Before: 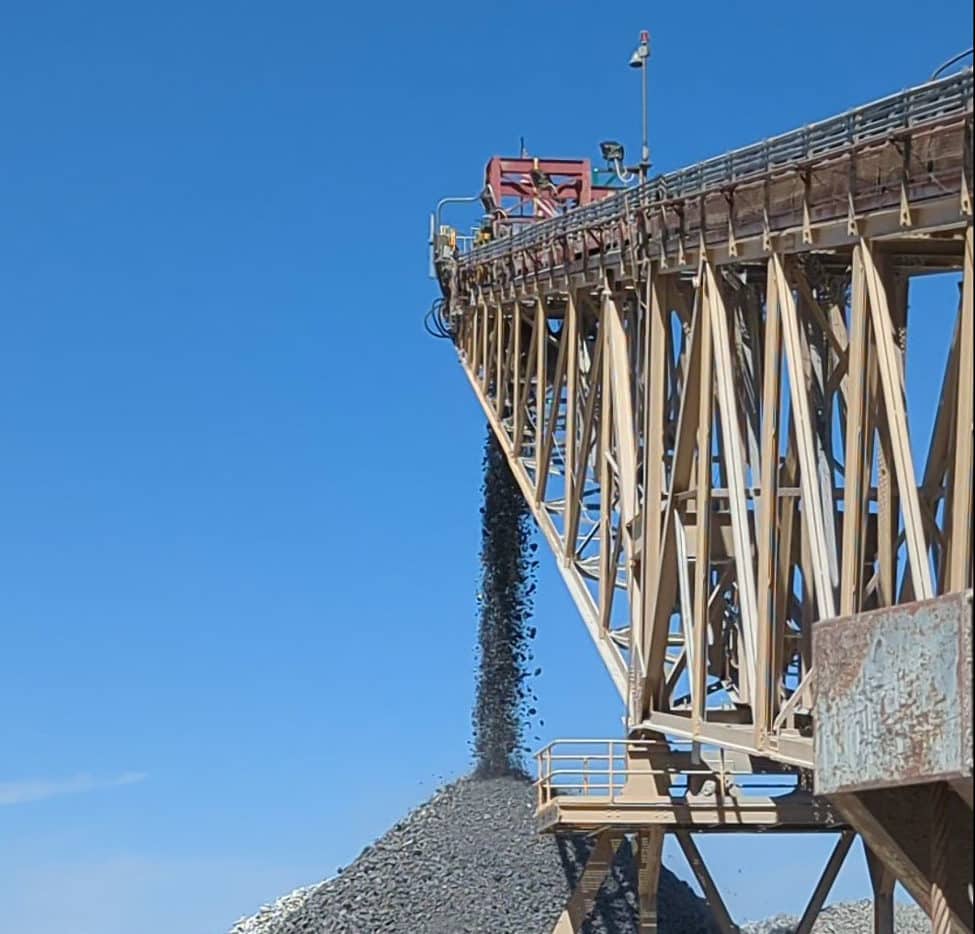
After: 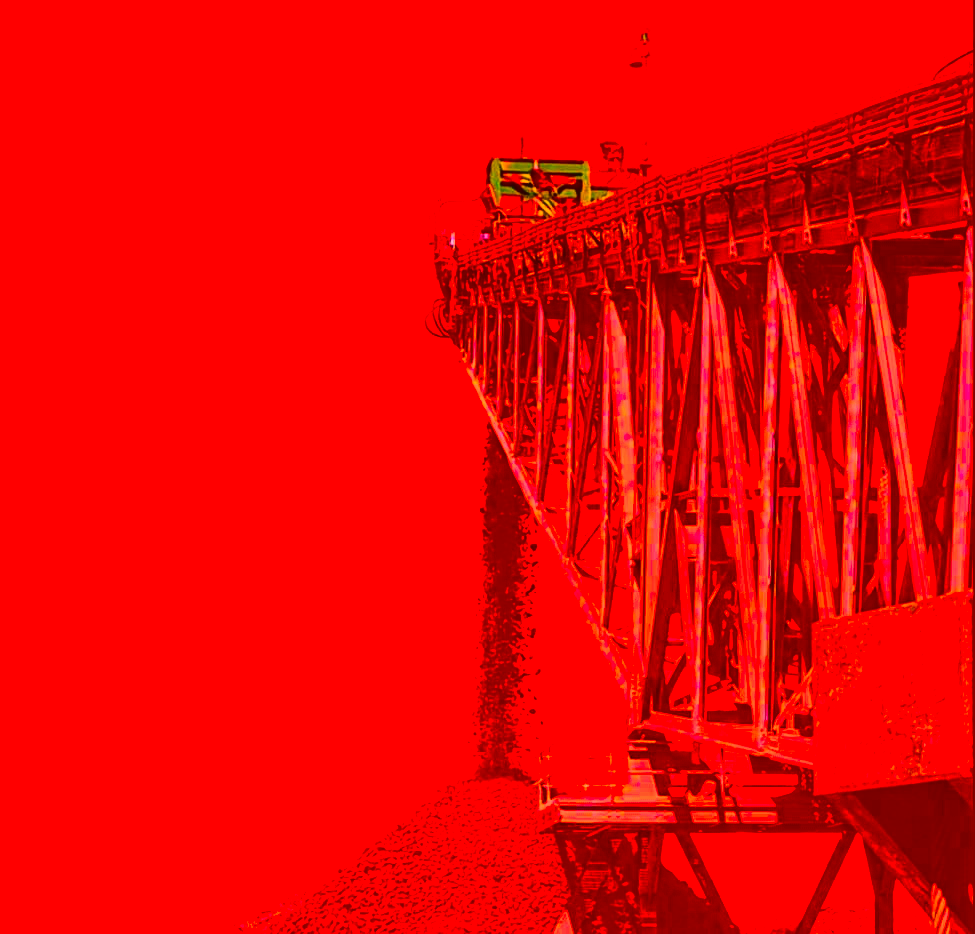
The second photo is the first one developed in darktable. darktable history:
color correction: highlights a* -39.68, highlights b* -40, shadows a* -40, shadows b* -40, saturation -3
contrast brightness saturation: contrast 0.32, brightness -0.08, saturation 0.17
shadows and highlights: shadows 20.91, highlights -82.73, soften with gaussian
tone curve: curves: ch0 [(0, 0) (0.059, 0.027) (0.162, 0.125) (0.304, 0.279) (0.547, 0.532) (0.828, 0.815) (1, 0.983)]; ch1 [(0, 0) (0.23, 0.166) (0.34, 0.308) (0.371, 0.337) (0.429, 0.411) (0.477, 0.462) (0.499, 0.498) (0.529, 0.537) (0.559, 0.582) (0.743, 0.798) (1, 1)]; ch2 [(0, 0) (0.431, 0.414) (0.498, 0.503) (0.524, 0.528) (0.568, 0.546) (0.6, 0.597) (0.634, 0.645) (0.728, 0.742) (1, 1)], color space Lab, independent channels, preserve colors none
local contrast: detail 110%
